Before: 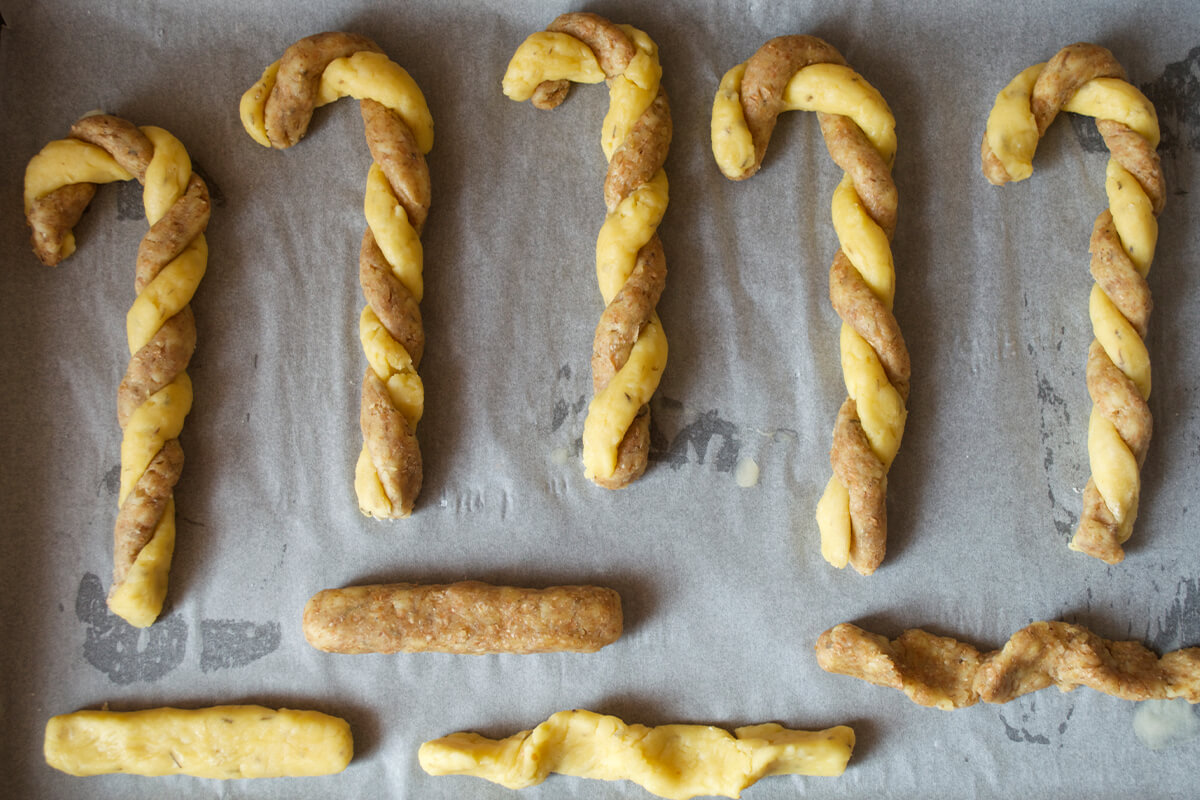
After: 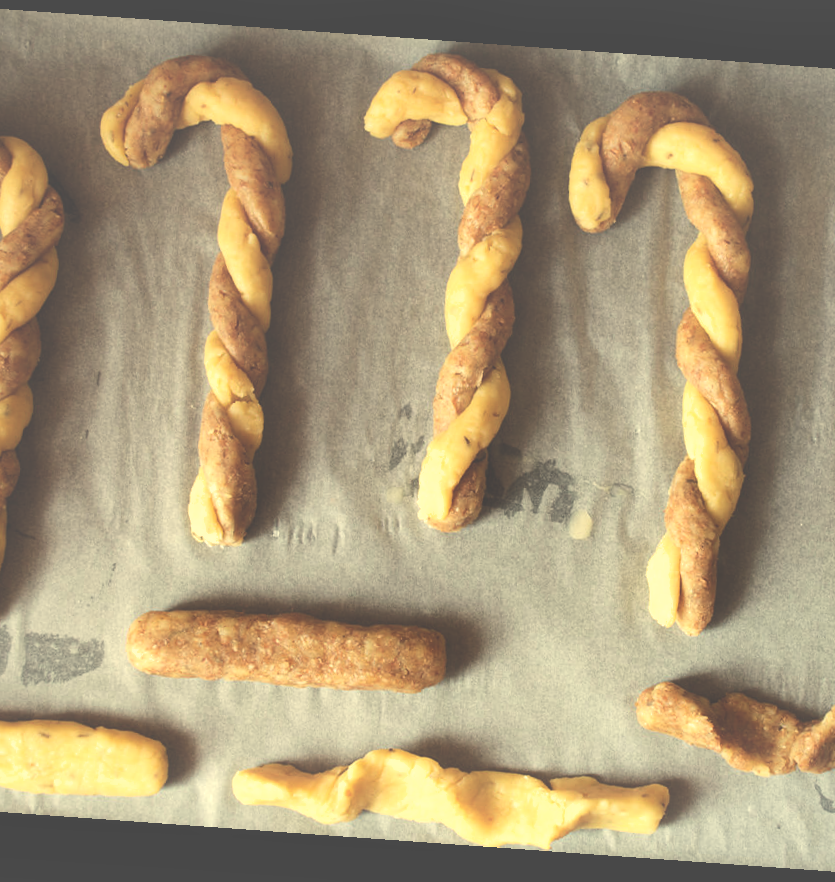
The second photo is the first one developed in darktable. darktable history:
white balance: red 1.08, blue 0.791
crop and rotate: left 15.055%, right 18.278%
shadows and highlights: low approximation 0.01, soften with gaussian
contrast brightness saturation: contrast 0.1, brightness 0.02, saturation 0.02
tone equalizer: -8 EV -0.001 EV, -7 EV 0.001 EV, -6 EV -0.002 EV, -5 EV -0.003 EV, -4 EV -0.062 EV, -3 EV -0.222 EV, -2 EV -0.267 EV, -1 EV 0.105 EV, +0 EV 0.303 EV
exposure: black level correction -0.087, compensate highlight preservation false
rotate and perspective: rotation 4.1°, automatic cropping off
